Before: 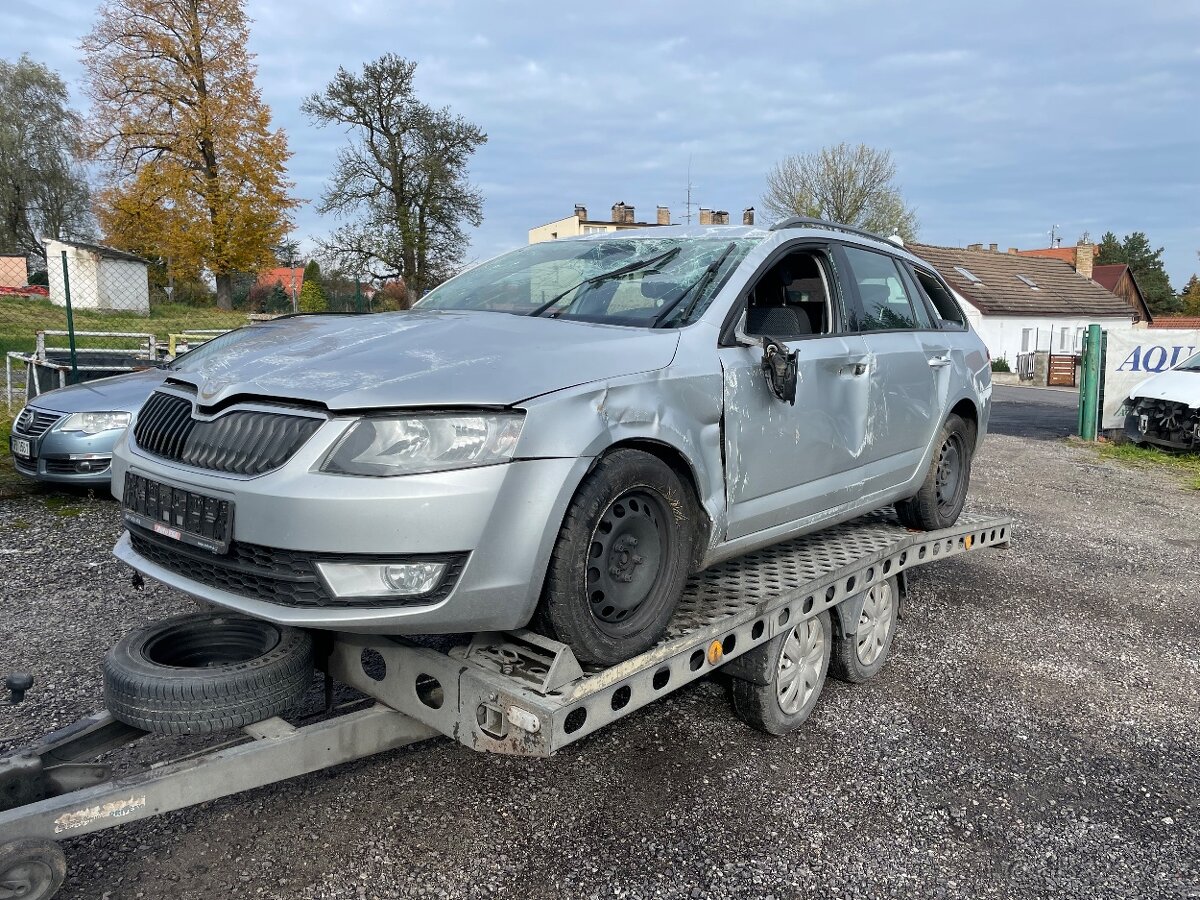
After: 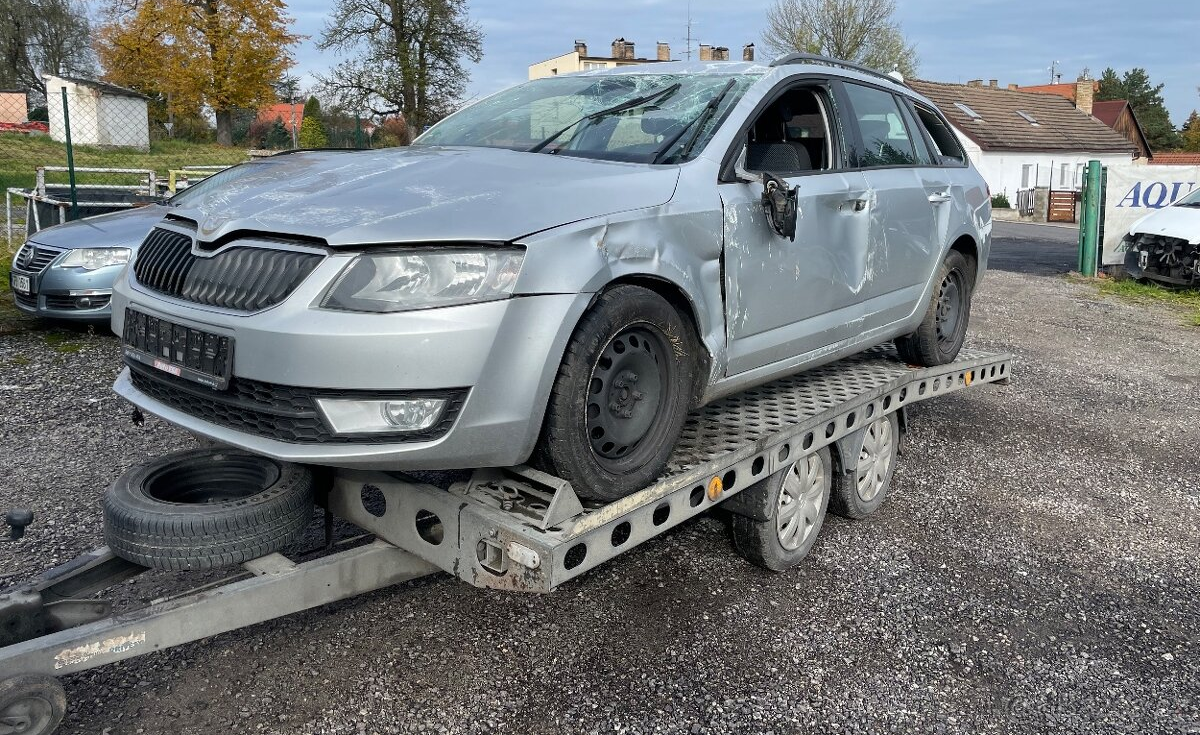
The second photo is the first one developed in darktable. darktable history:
crop and rotate: top 18.303%
